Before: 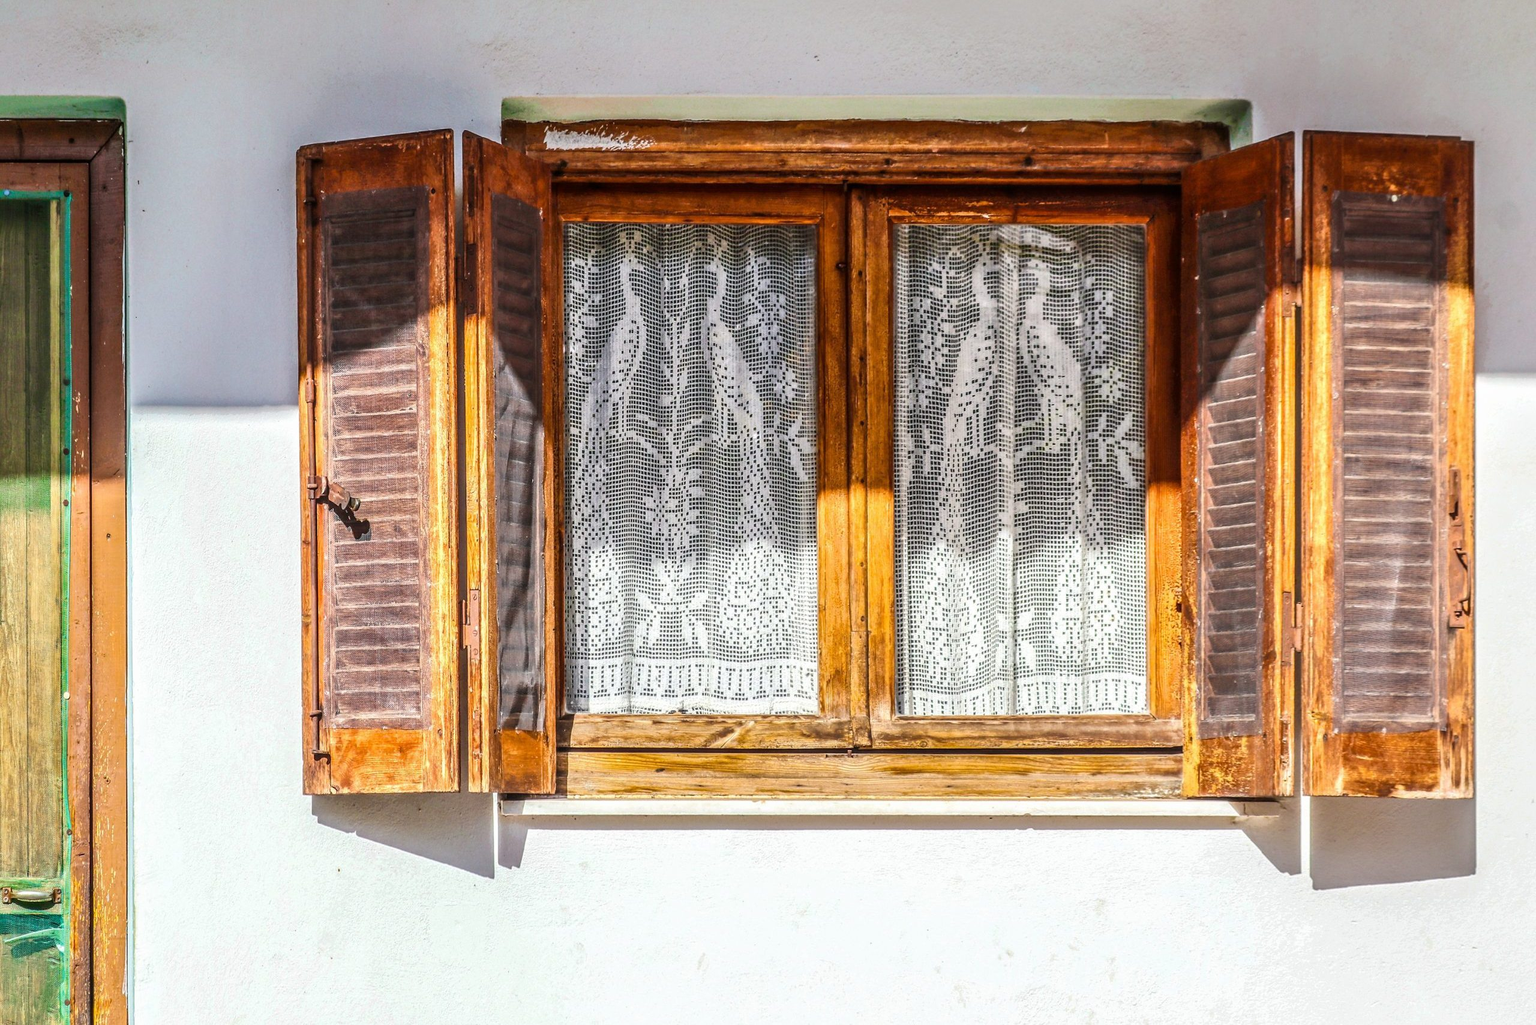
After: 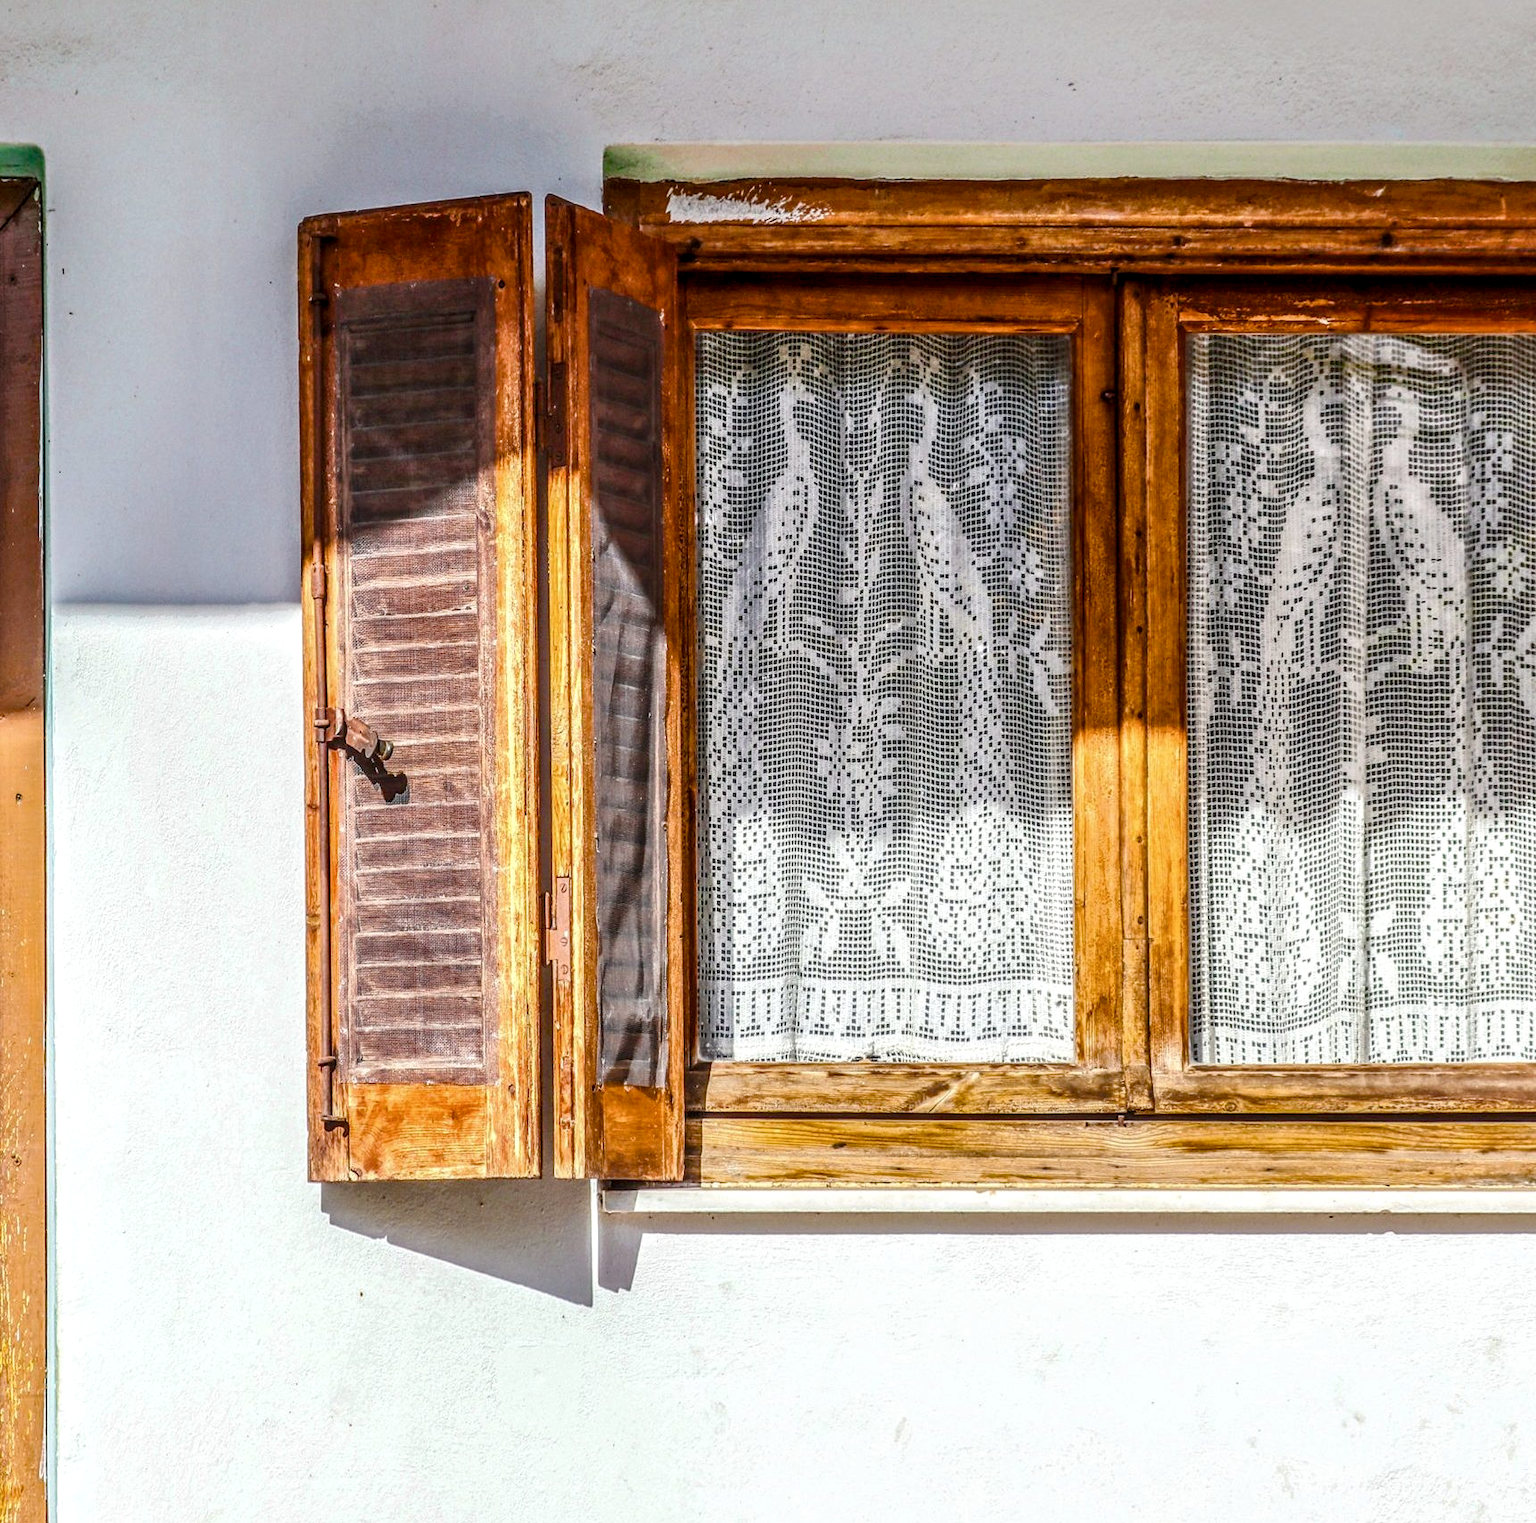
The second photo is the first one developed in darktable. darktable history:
crop and rotate: left 6.281%, right 26.467%
color balance rgb: perceptual saturation grading › global saturation 20%, perceptual saturation grading › highlights -25.871%, perceptual saturation grading › shadows 26.049%
contrast brightness saturation: contrast 0.011, saturation -0.057
local contrast: on, module defaults
